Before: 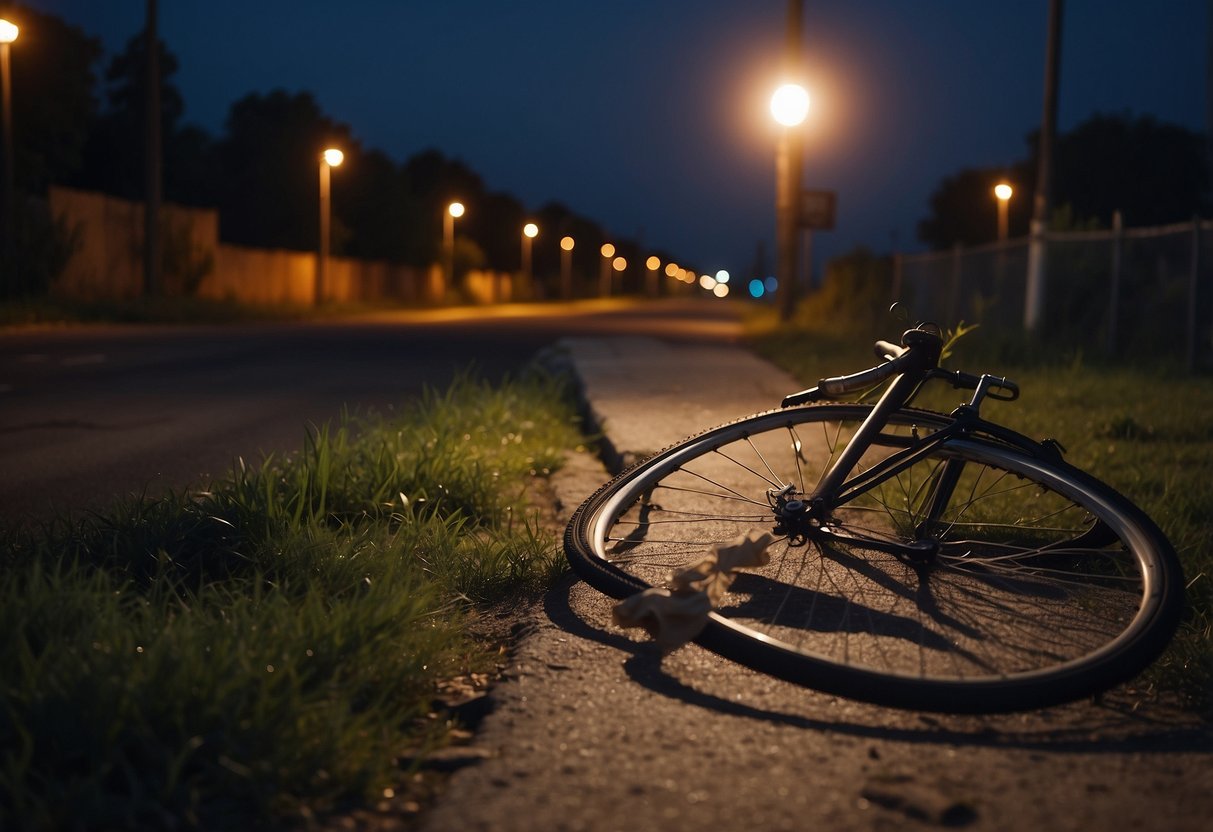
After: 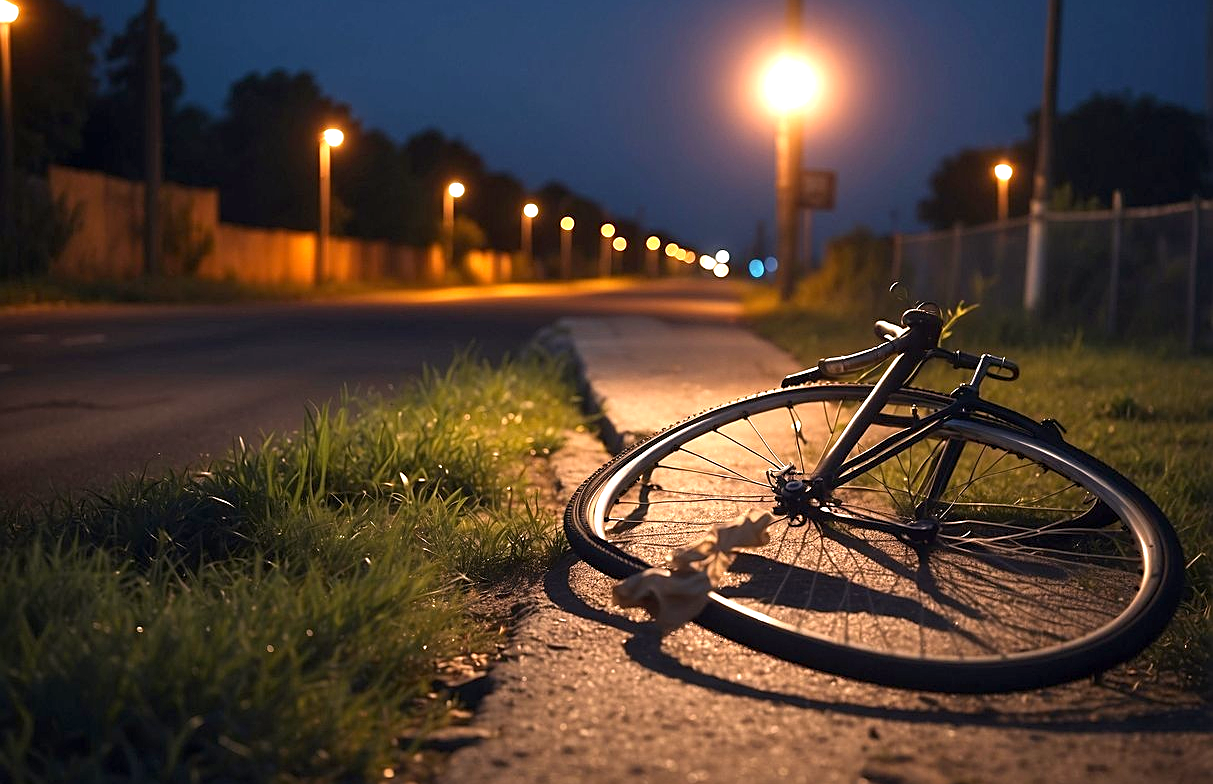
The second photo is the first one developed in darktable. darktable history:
crop and rotate: top 2.472%, bottom 3.209%
color correction: highlights a* 7.92, highlights b* 4.21
sharpen: on, module defaults
exposure: black level correction 0.001, exposure 1.116 EV, compensate highlight preservation false
levels: black 8.5%, levels [0, 0.492, 0.984]
